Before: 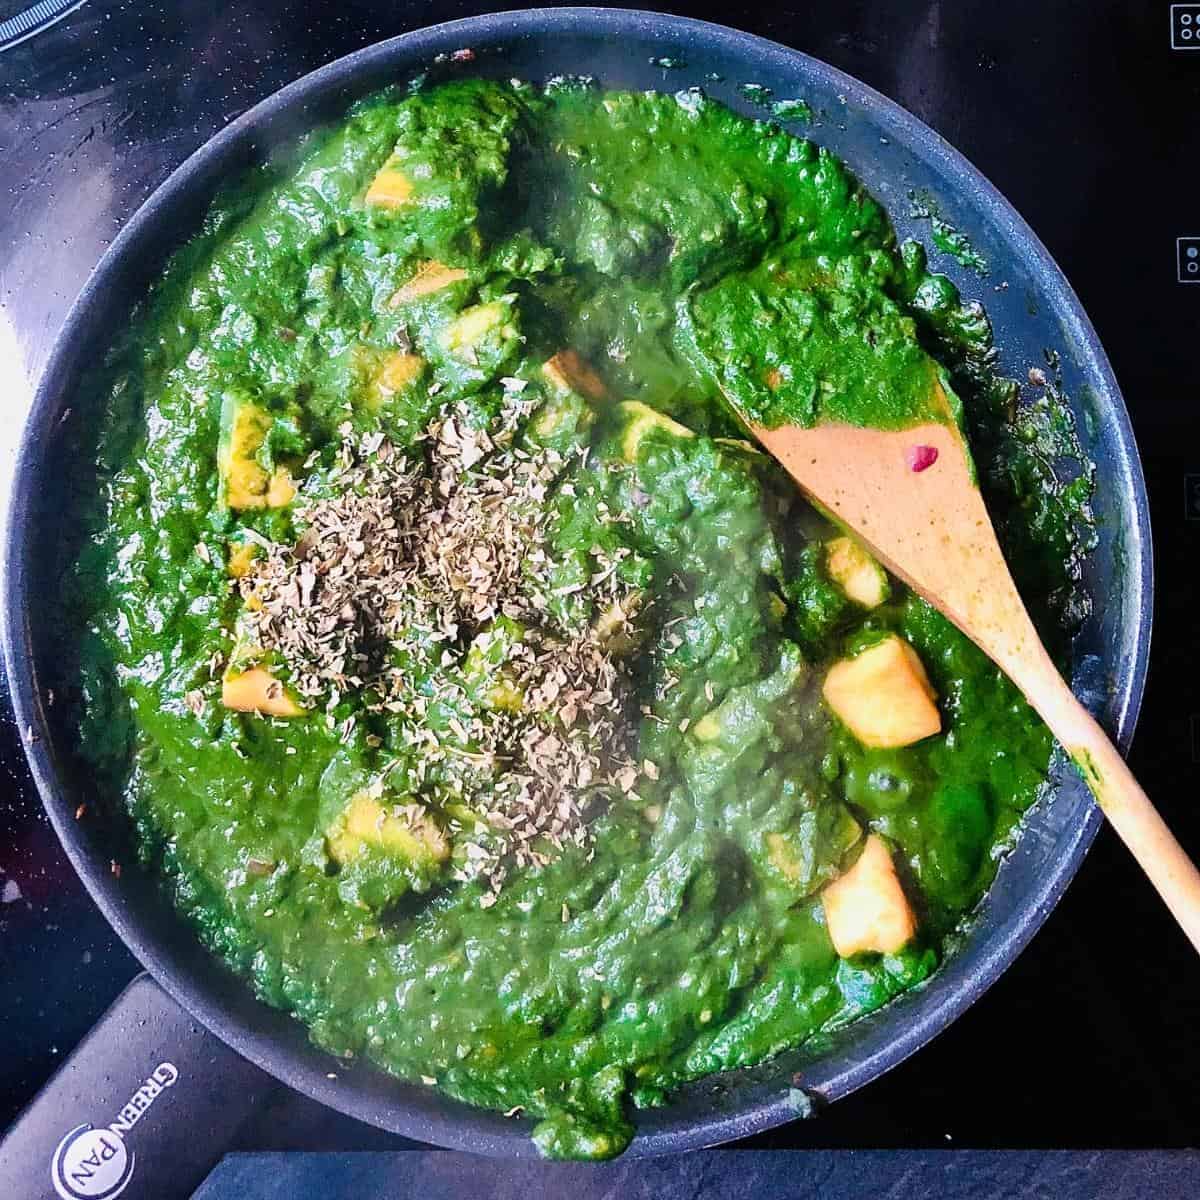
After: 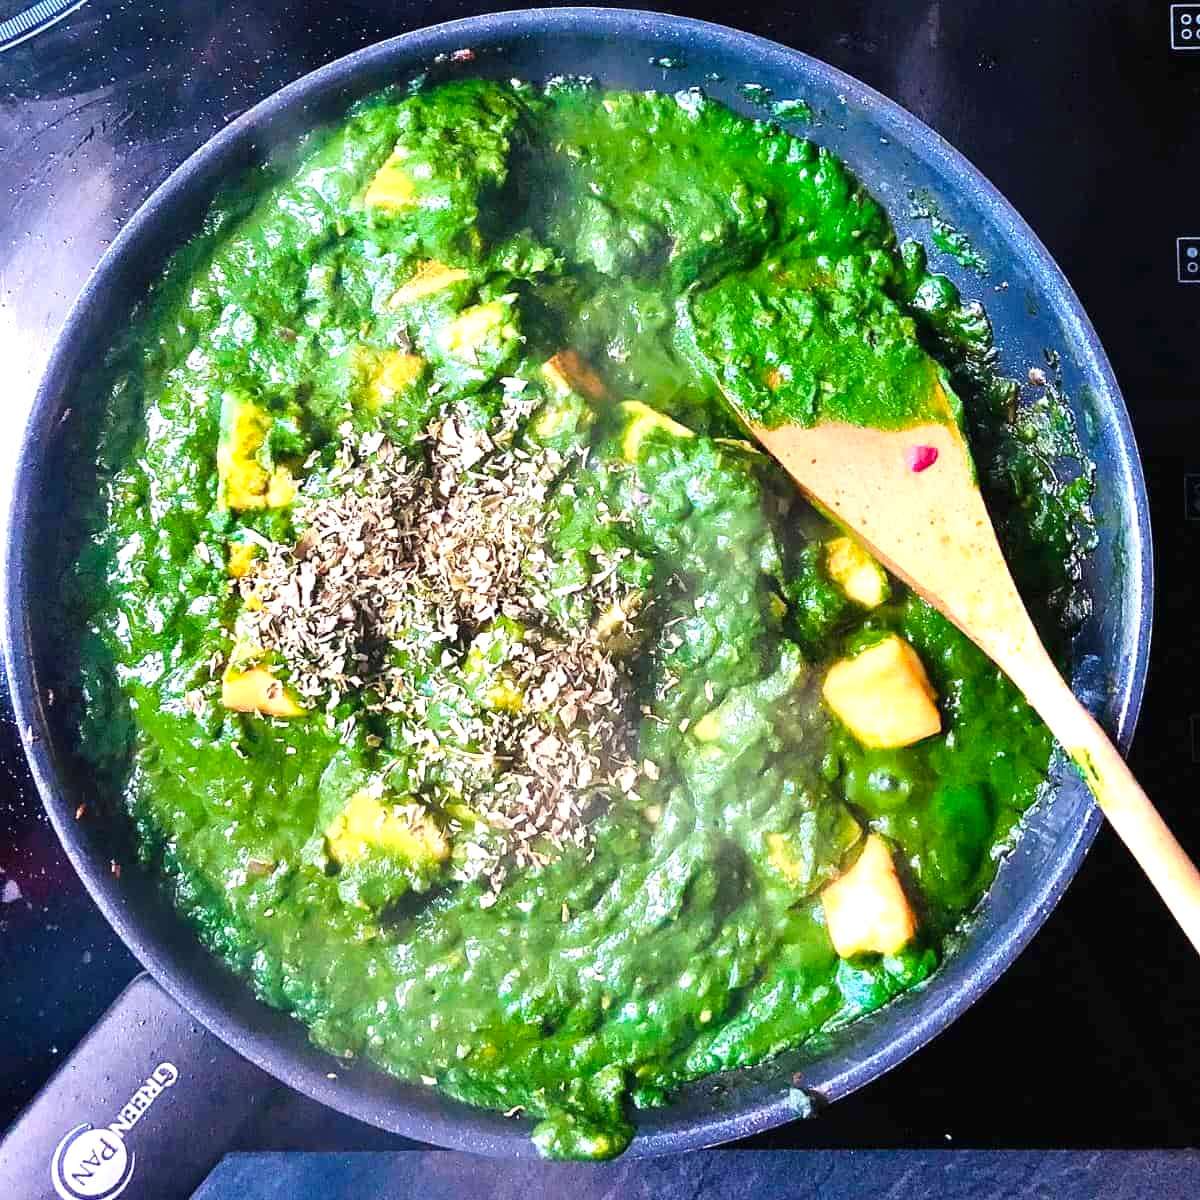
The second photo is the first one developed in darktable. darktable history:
exposure: black level correction 0, exposure 0.7 EV, compensate exposure bias true, compensate highlight preservation false
color balance rgb: perceptual saturation grading › global saturation 10%
